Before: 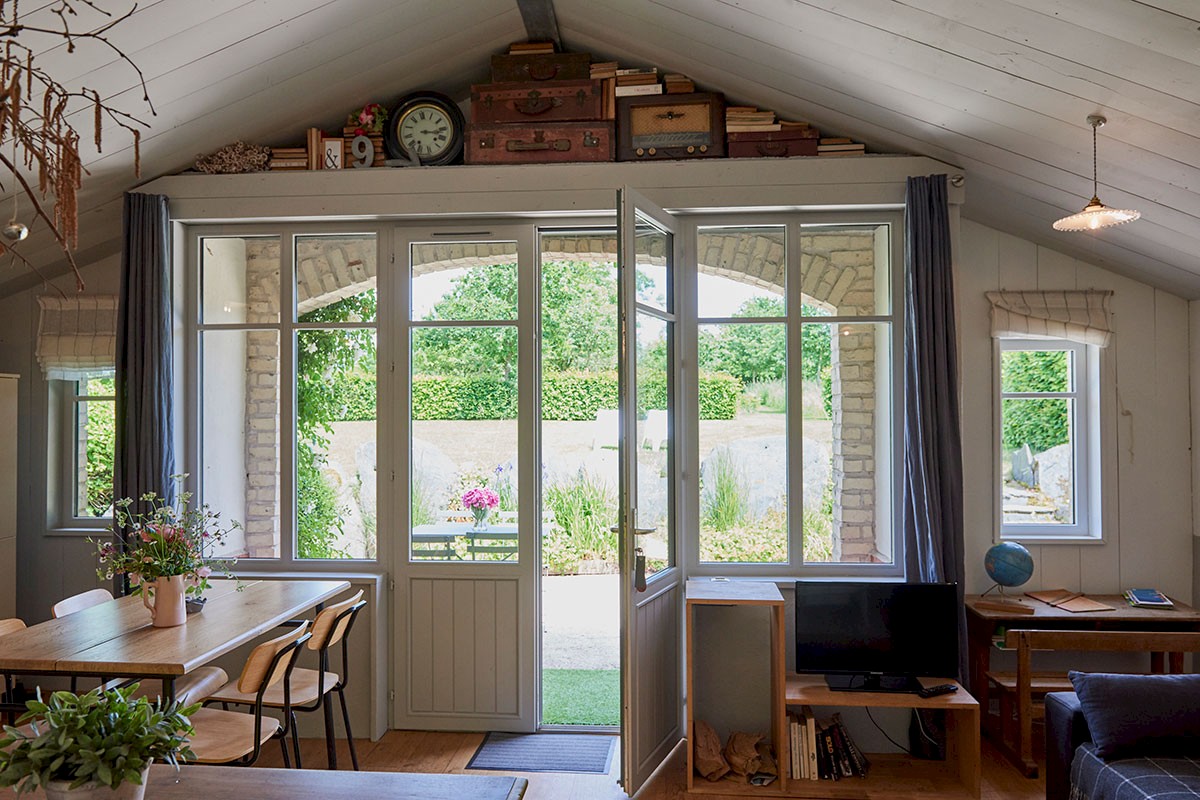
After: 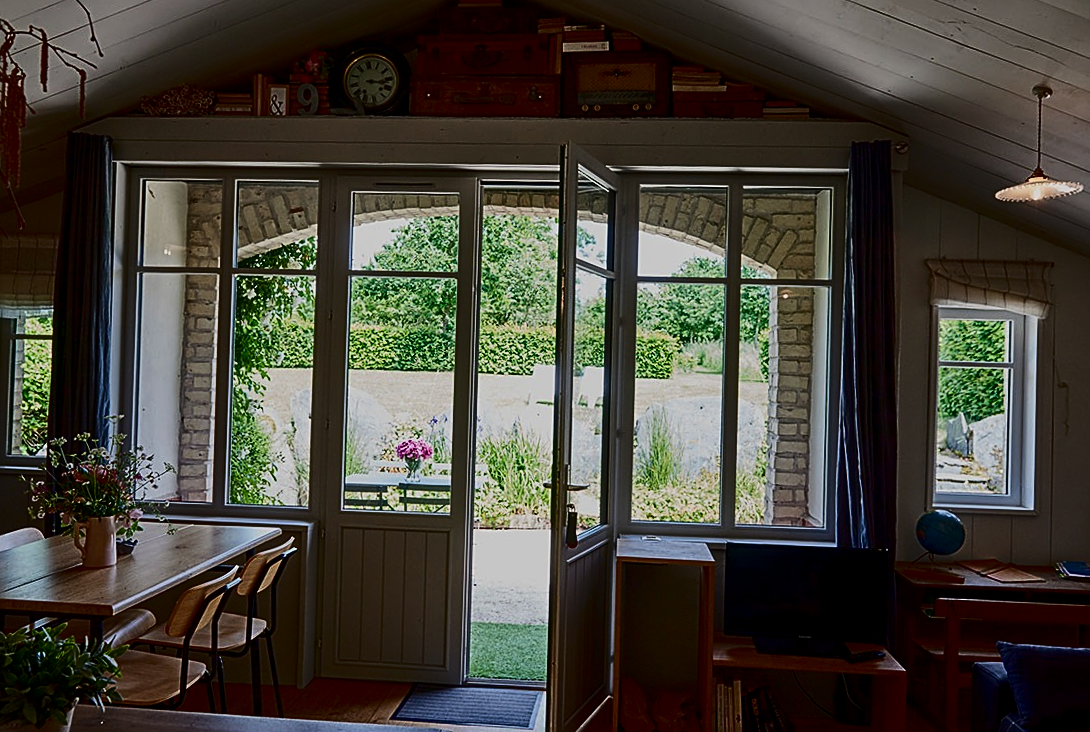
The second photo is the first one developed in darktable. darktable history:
sharpen: on, module defaults
exposure: black level correction 0.009, exposure -0.611 EV, compensate highlight preservation false
tone curve: curves: ch0 [(0, 0) (0.227, 0.17) (0.766, 0.774) (1, 1)]; ch1 [(0, 0) (0.114, 0.127) (0.437, 0.452) (0.498, 0.495) (0.579, 0.576) (1, 1)]; ch2 [(0, 0) (0.233, 0.259) (0.493, 0.492) (0.568, 0.579) (1, 1)], color space Lab, linked channels
contrast brightness saturation: contrast 0.225, brightness -0.192, saturation 0.231
crop and rotate: angle -1.86°, left 3.167%, top 3.583%, right 1.537%, bottom 0.446%
